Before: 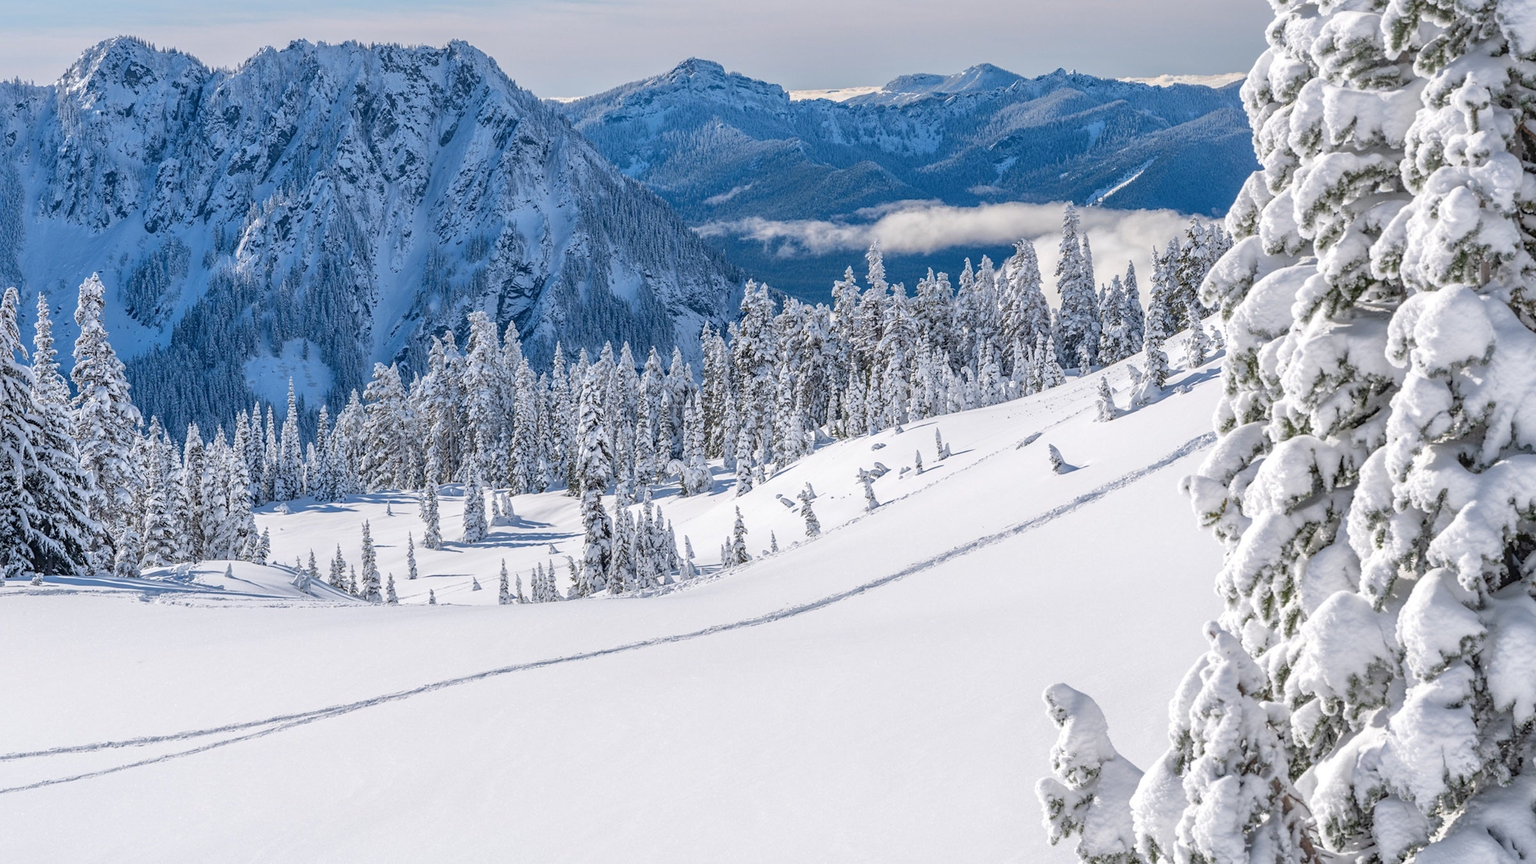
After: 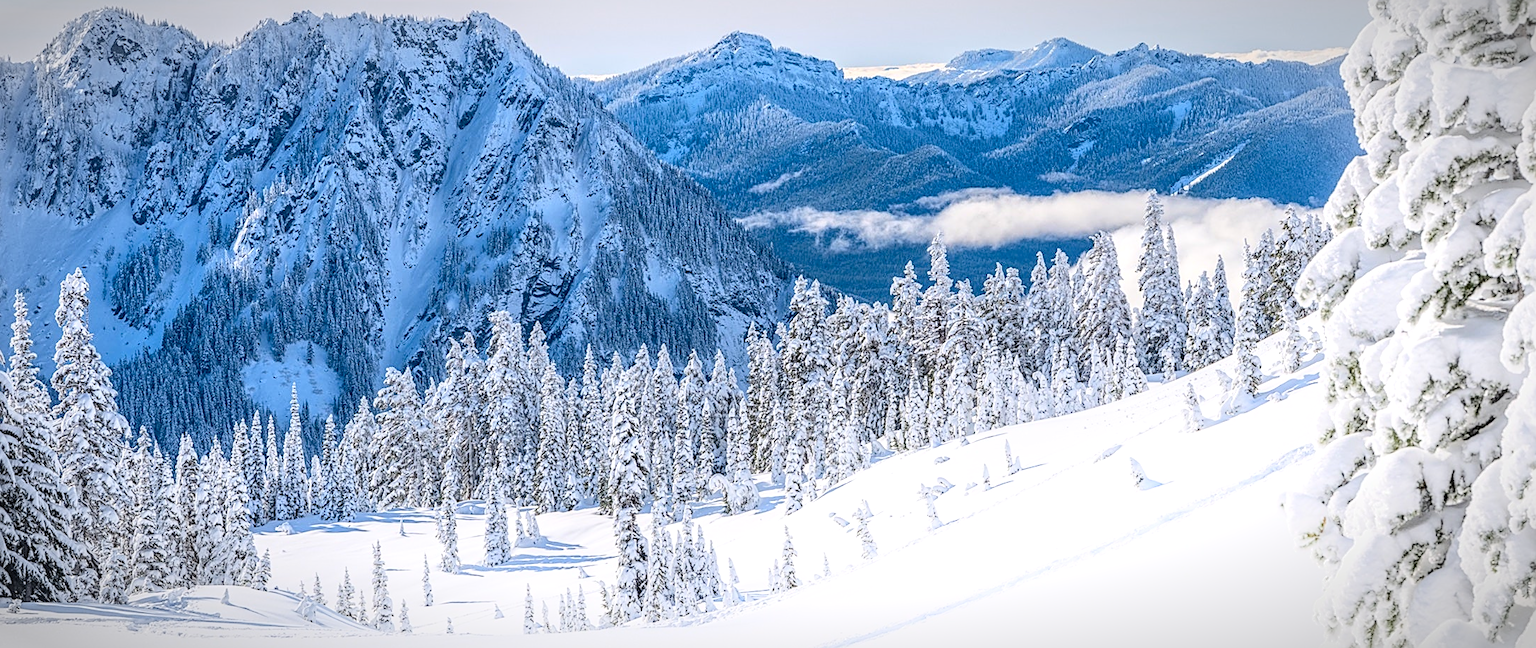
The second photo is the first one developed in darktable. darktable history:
local contrast: detail 130%
sharpen: on, module defaults
vignetting: fall-off start 86.28%, automatic ratio true, unbound false
shadows and highlights: shadows -39.57, highlights 64.69, soften with gaussian
contrast brightness saturation: contrast 0.203, brightness 0.159, saturation 0.226
crop: left 1.61%, top 3.427%, right 7.665%, bottom 28.455%
